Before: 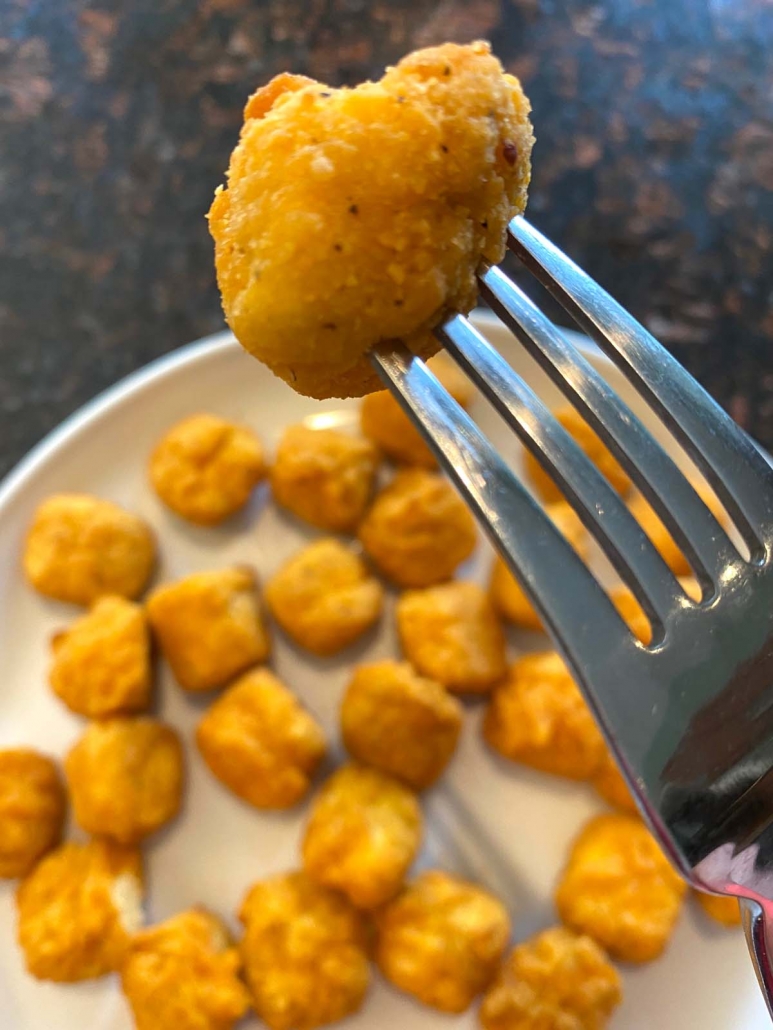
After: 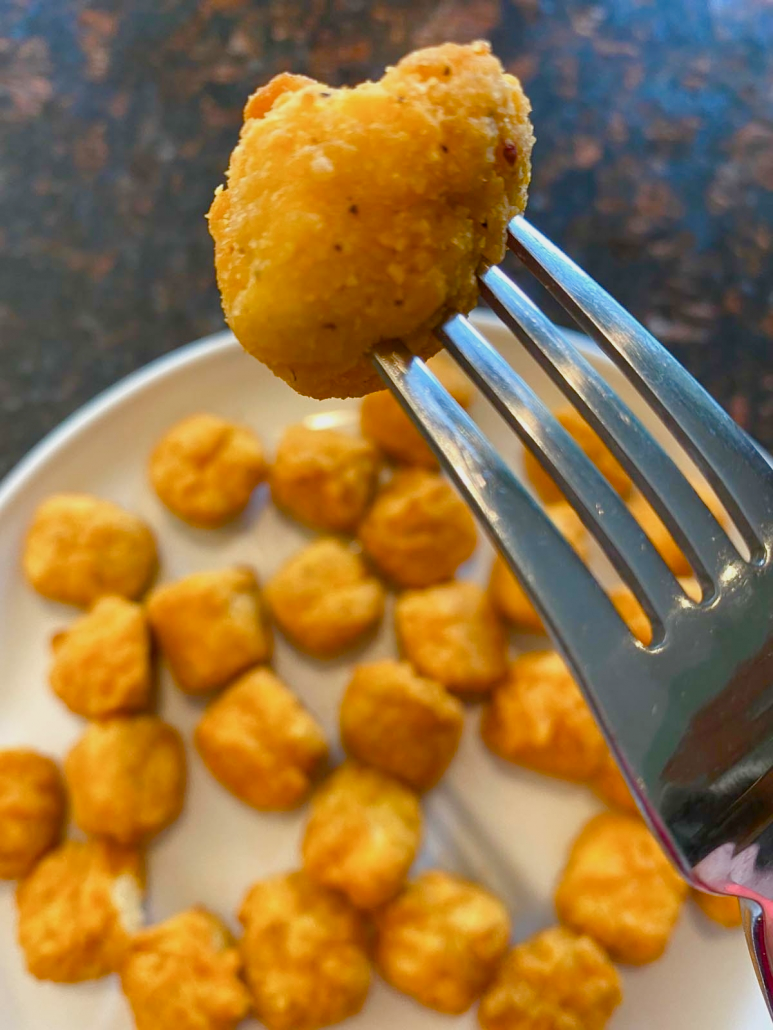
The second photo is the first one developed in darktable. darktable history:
color balance rgb: perceptual saturation grading › global saturation 39.619%, perceptual saturation grading › highlights -50.492%, perceptual saturation grading › shadows 30.926%, contrast -10.47%
